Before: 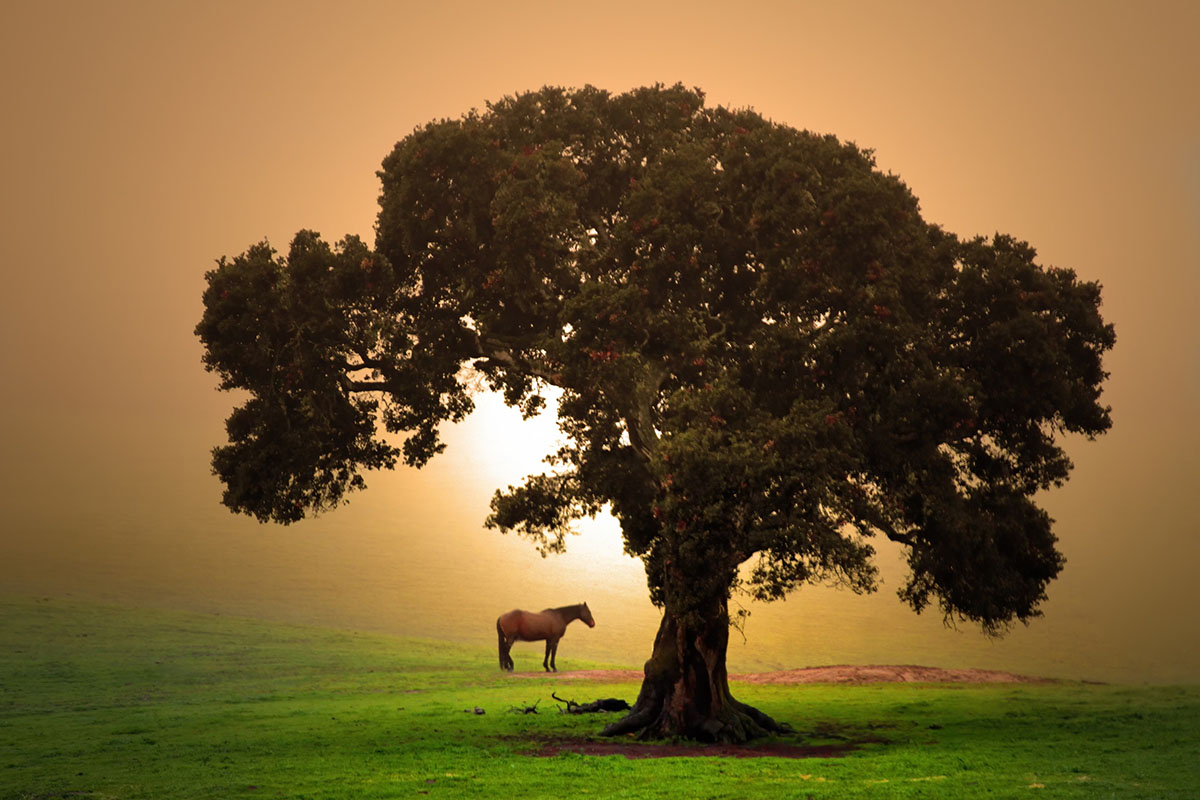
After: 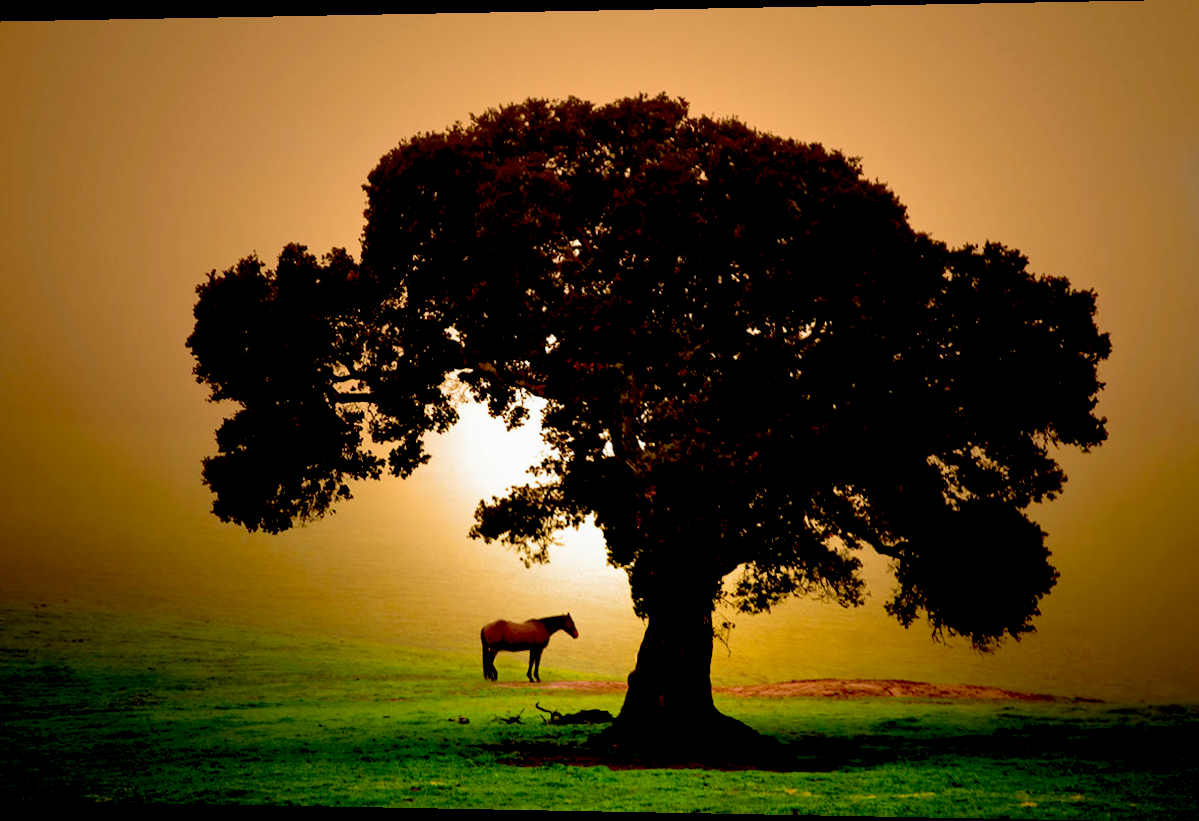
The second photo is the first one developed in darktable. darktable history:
rotate and perspective: lens shift (horizontal) -0.055, automatic cropping off
exposure: black level correction 0.056, exposure -0.039 EV, compensate highlight preservation false
